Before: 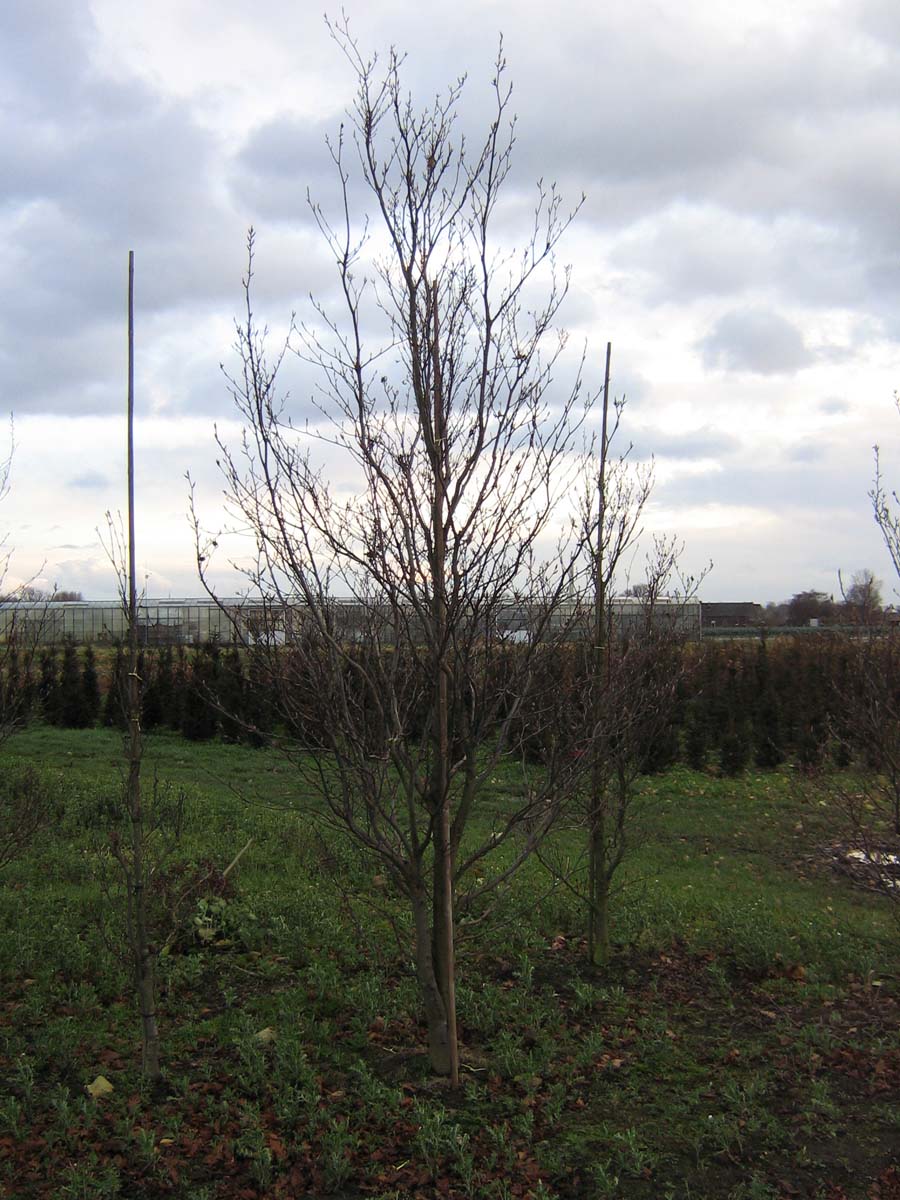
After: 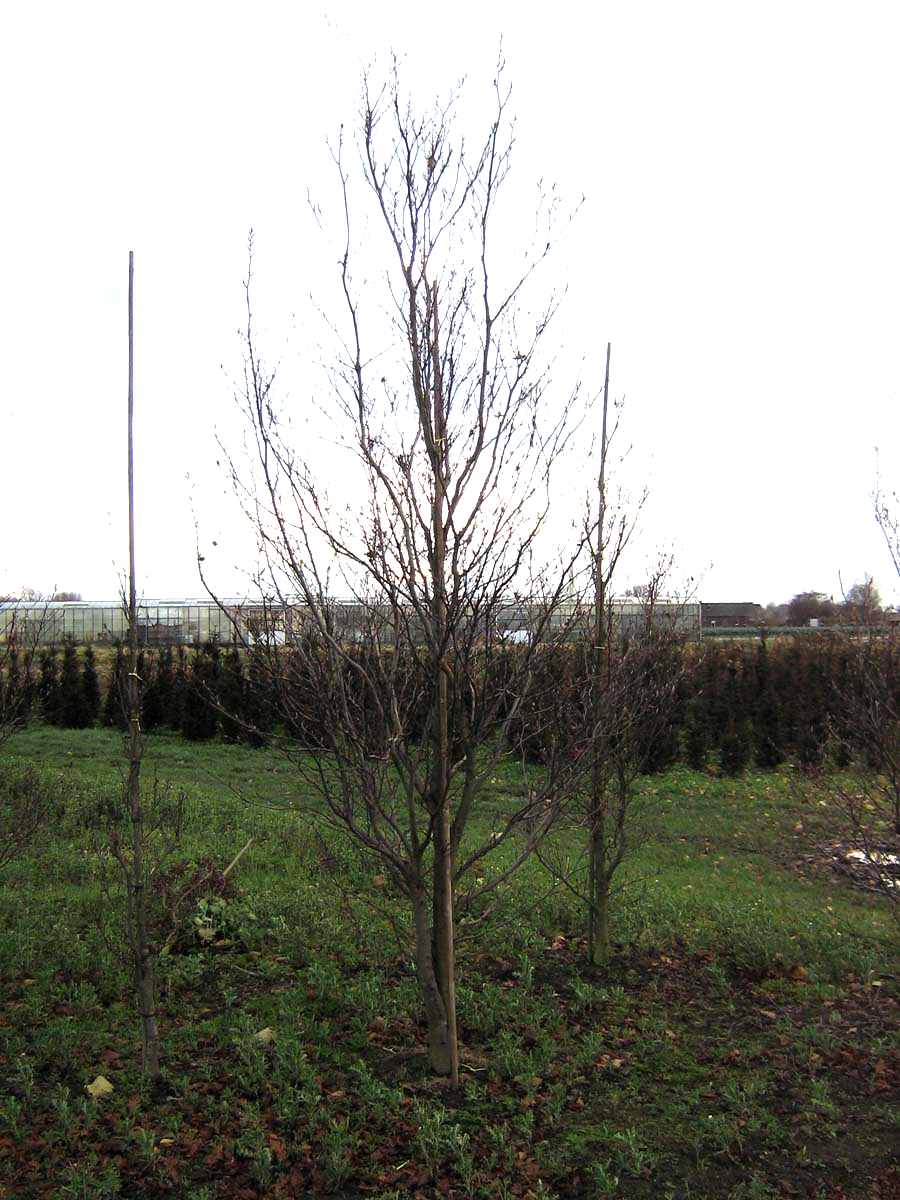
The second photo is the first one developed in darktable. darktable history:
tone equalizer: -8 EV -0.763 EV, -7 EV -0.731 EV, -6 EV -0.622 EV, -5 EV -0.369 EV, -3 EV 0.378 EV, -2 EV 0.6 EV, -1 EV 0.682 EV, +0 EV 0.752 EV
exposure: black level correction 0.001, exposure 0.499 EV, compensate exposure bias true, compensate highlight preservation false
